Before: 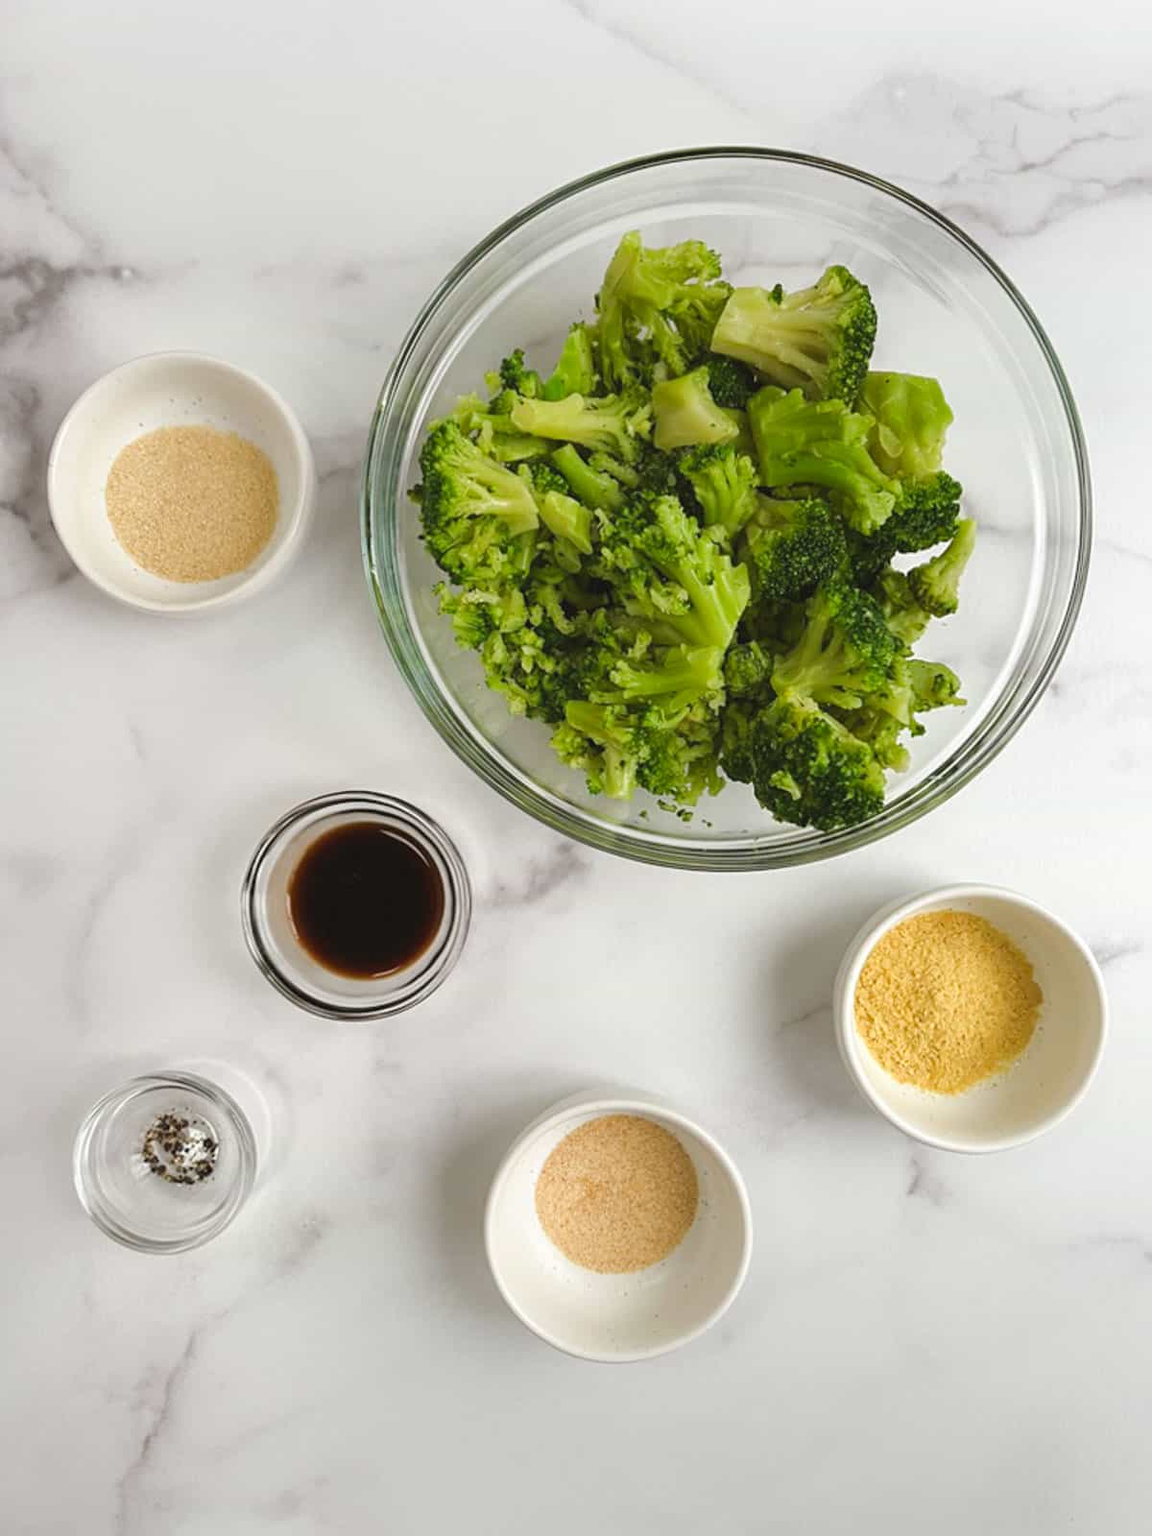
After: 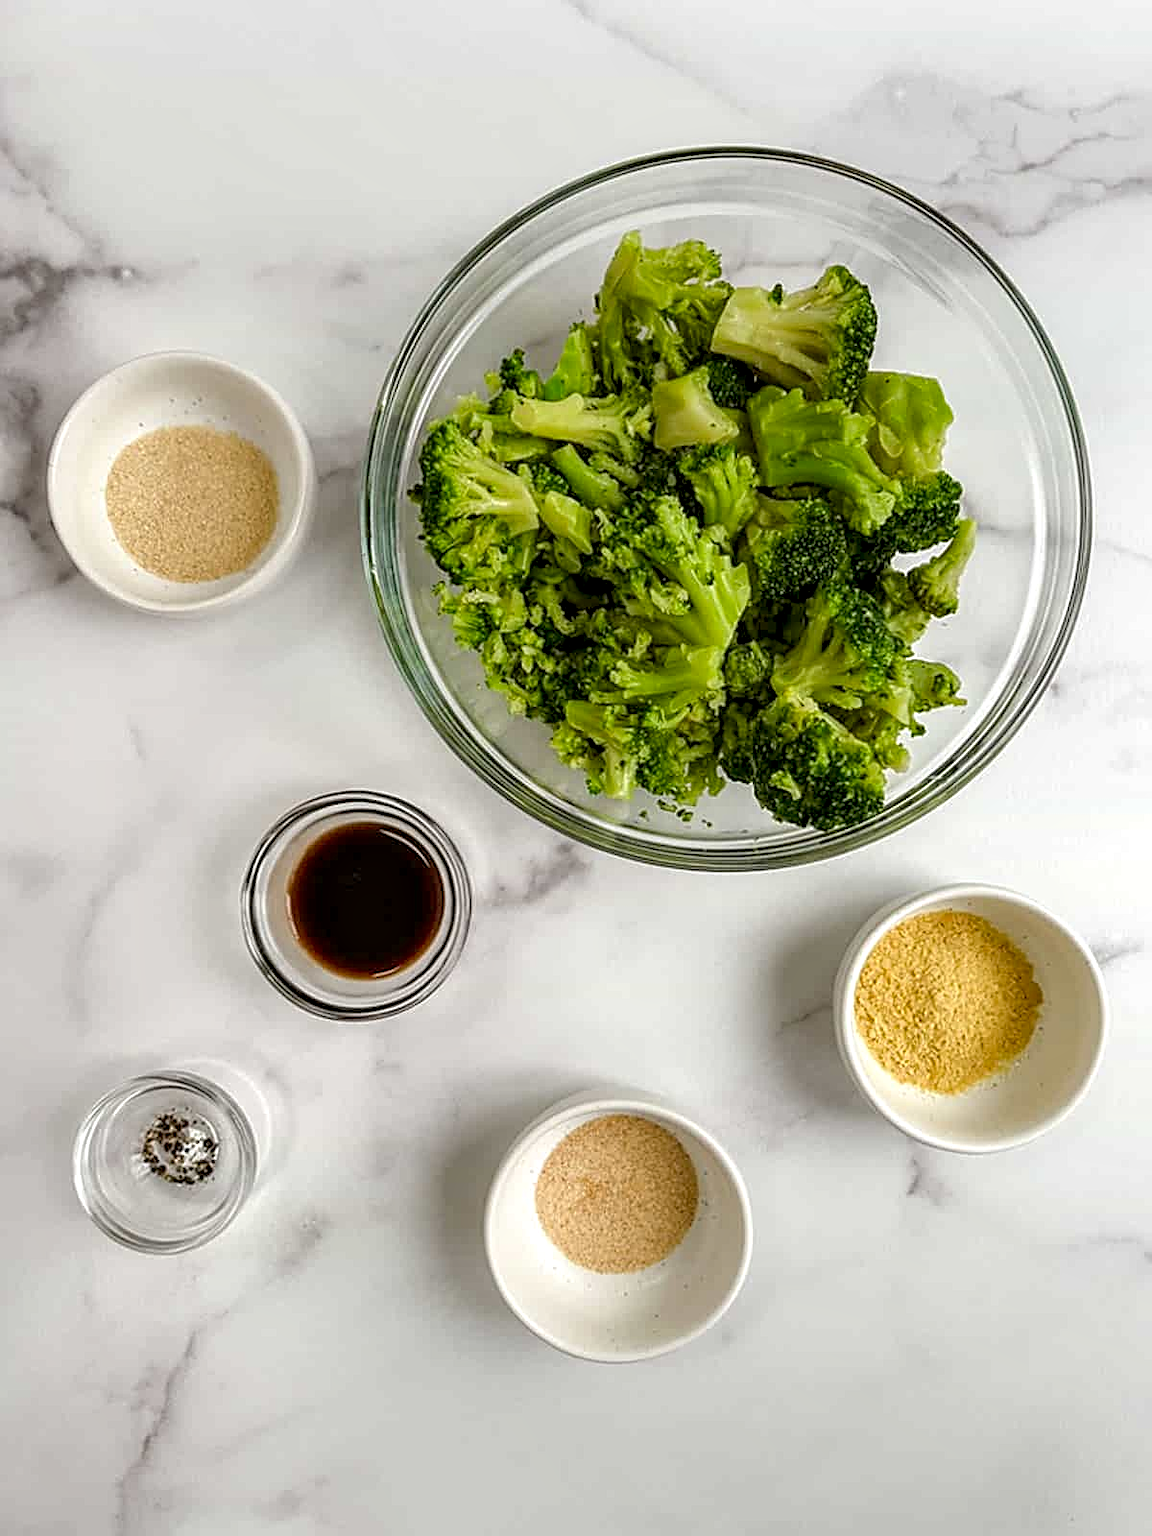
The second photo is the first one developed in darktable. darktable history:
exposure: black level correction 0.012, compensate highlight preservation false
sharpen: on, module defaults
local contrast: highlights 62%, detail 143%, midtone range 0.43
